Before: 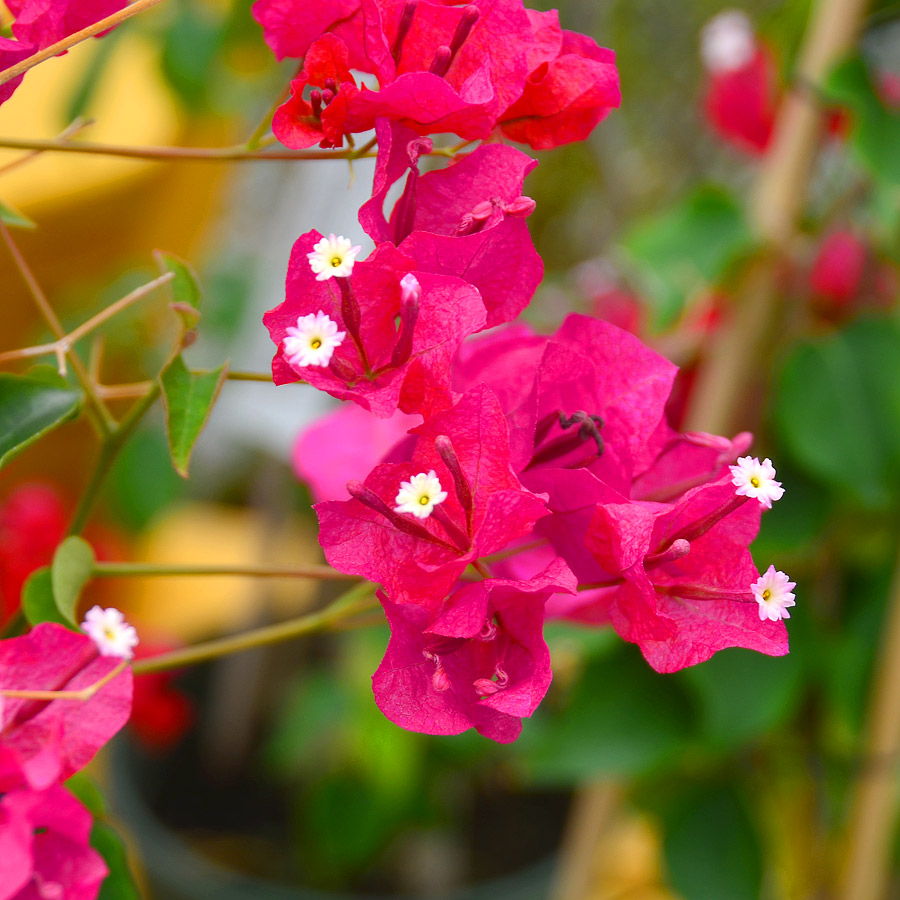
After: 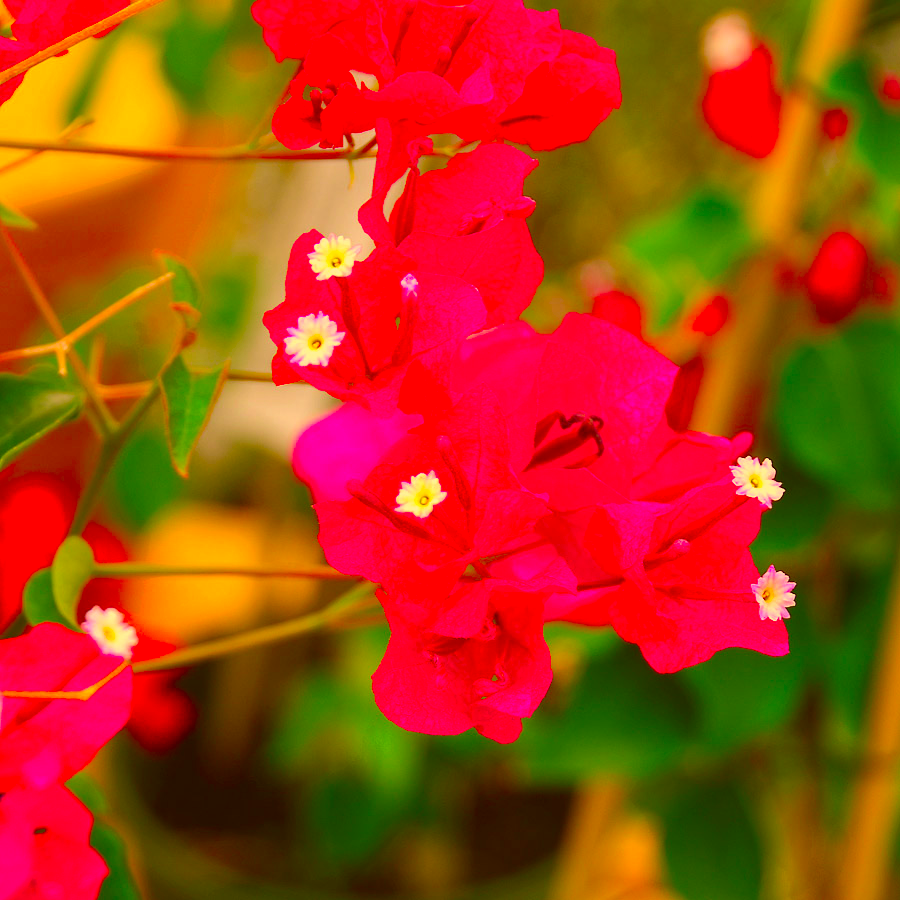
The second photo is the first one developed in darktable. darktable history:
color correction: highlights a* 10.89, highlights b* 30.63, shadows a* 2.92, shadows b* 16.71, saturation 1.75
